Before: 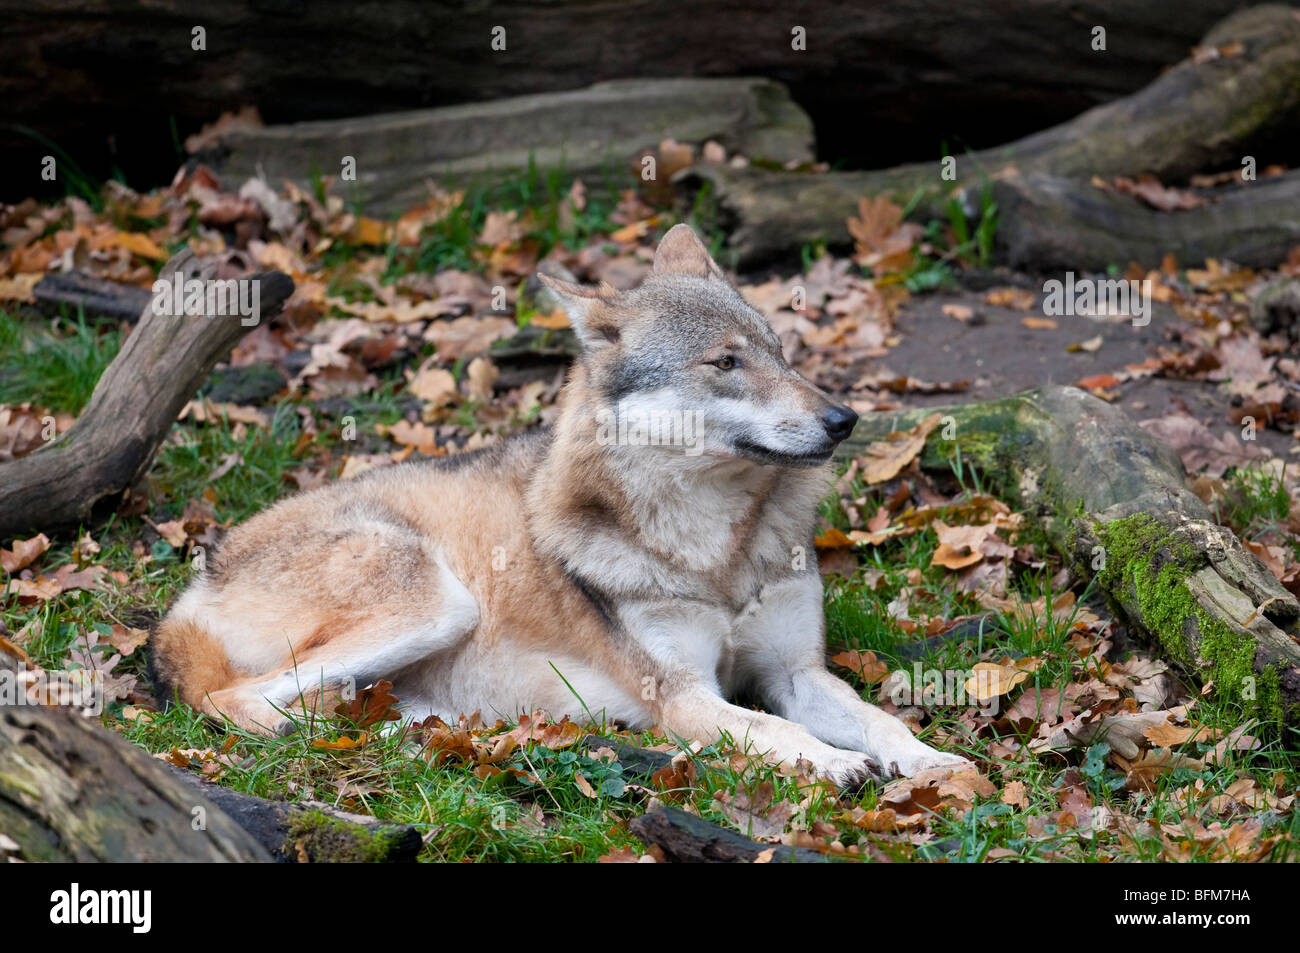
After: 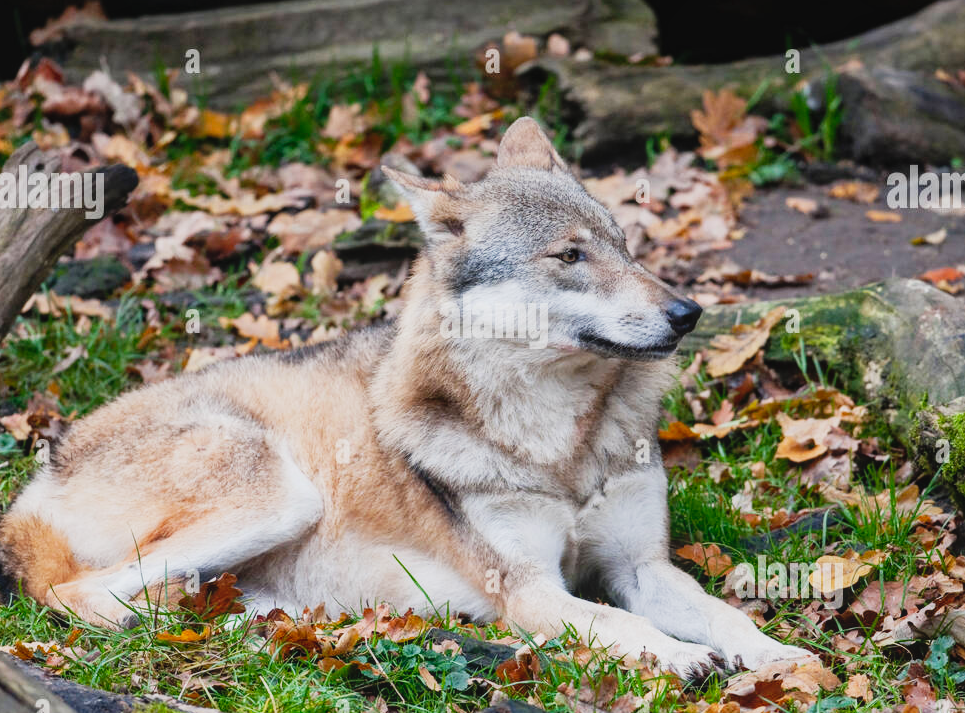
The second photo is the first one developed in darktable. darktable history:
tone curve: curves: ch0 [(0, 0.022) (0.114, 0.096) (0.282, 0.299) (0.456, 0.51) (0.613, 0.693) (0.786, 0.843) (0.999, 0.949)]; ch1 [(0, 0) (0.384, 0.365) (0.463, 0.447) (0.486, 0.474) (0.503, 0.5) (0.535, 0.522) (0.555, 0.546) (0.593, 0.599) (0.755, 0.793) (1, 1)]; ch2 [(0, 0) (0.369, 0.375) (0.449, 0.434) (0.501, 0.5) (0.528, 0.517) (0.561, 0.57) (0.612, 0.631) (0.668, 0.659) (1, 1)], preserve colors none
crop and rotate: left 12.051%, top 11.396%, right 13.681%, bottom 13.757%
local contrast: detail 110%
